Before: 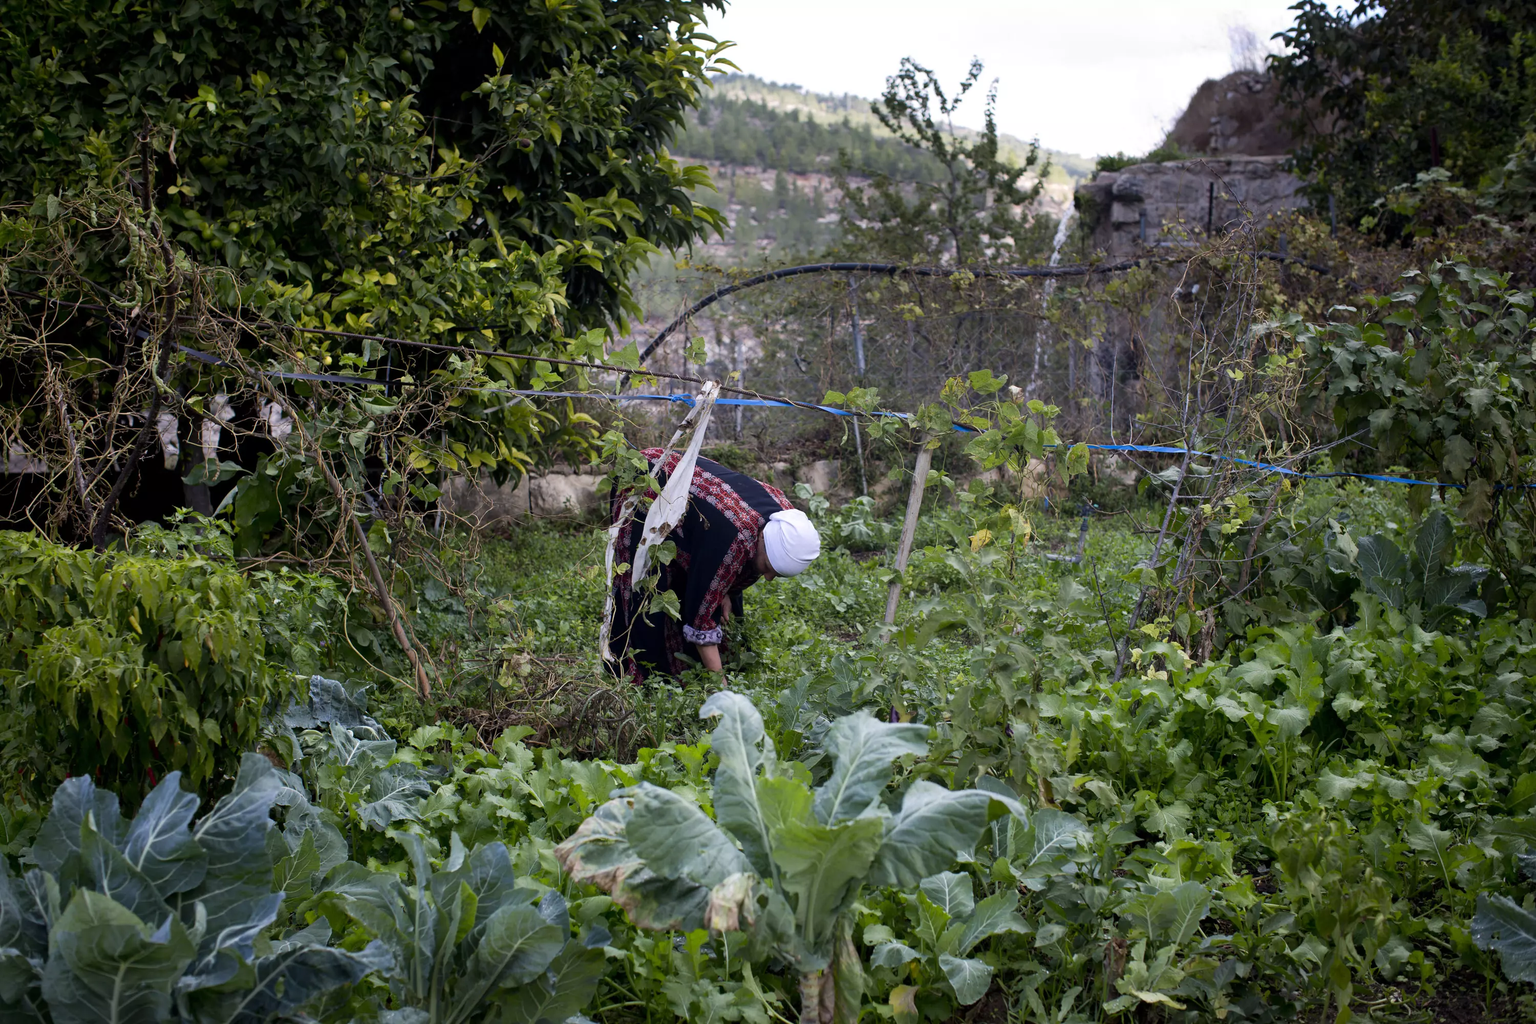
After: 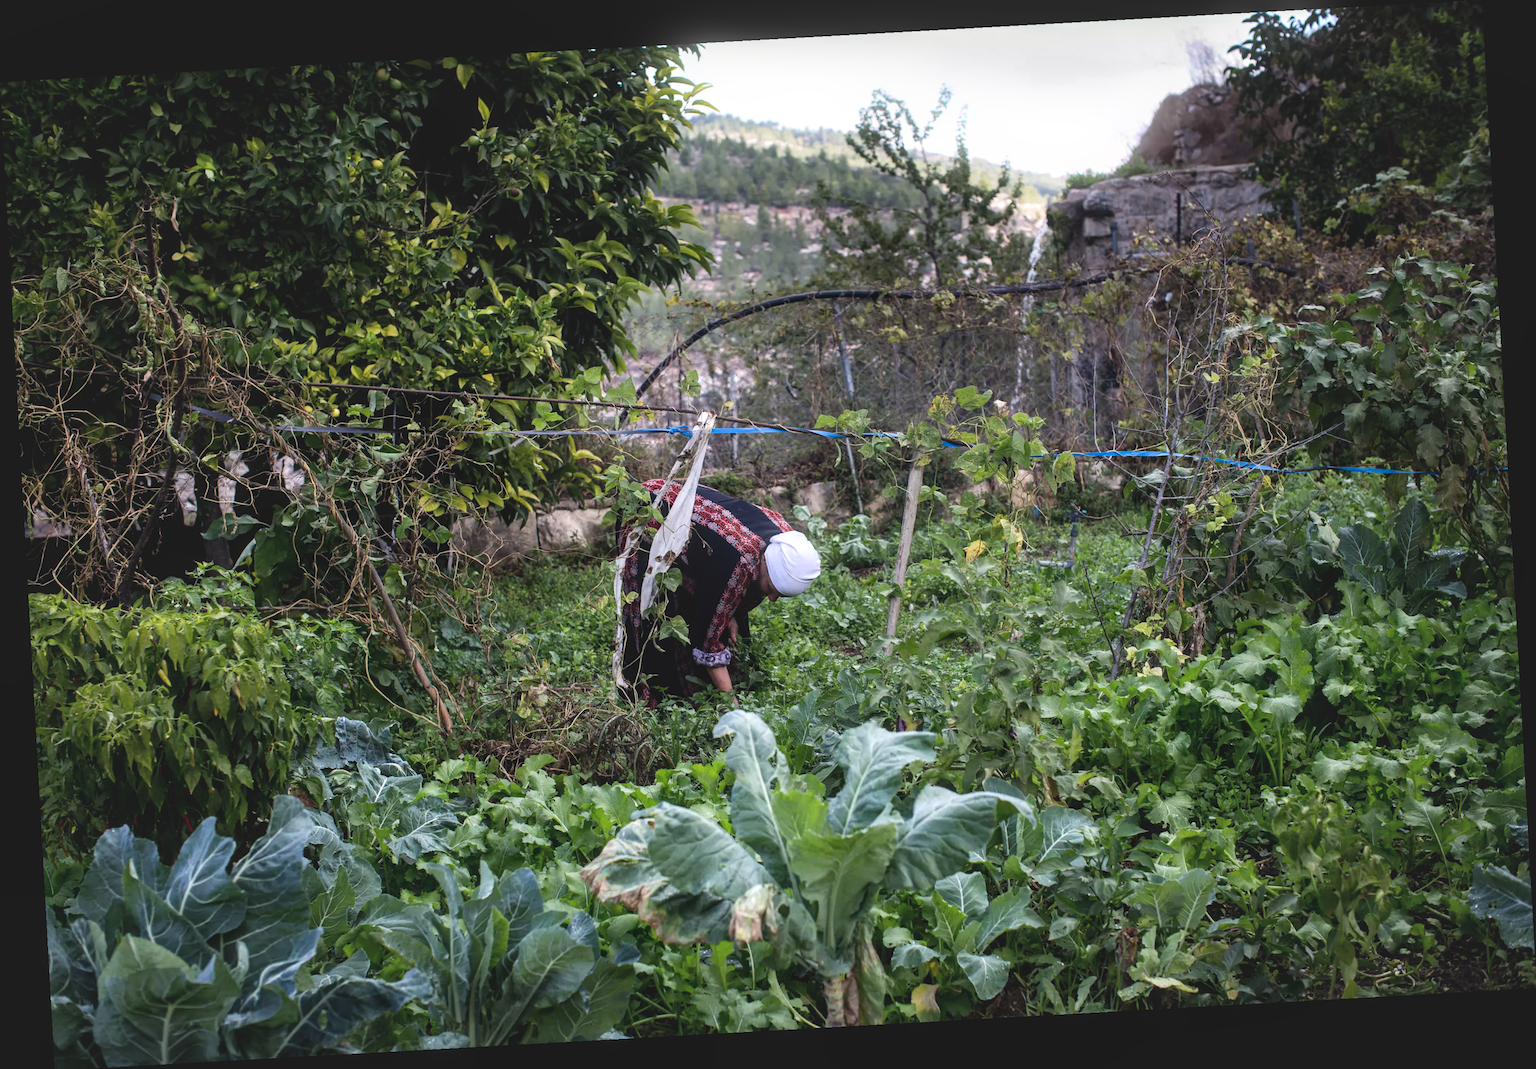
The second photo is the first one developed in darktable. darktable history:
exposure: black level correction -0.015, exposure -0.125 EV, compensate highlight preservation false
local contrast: detail 142%
bloom: size 9%, threshold 100%, strength 7%
rotate and perspective: rotation -3.18°, automatic cropping off
